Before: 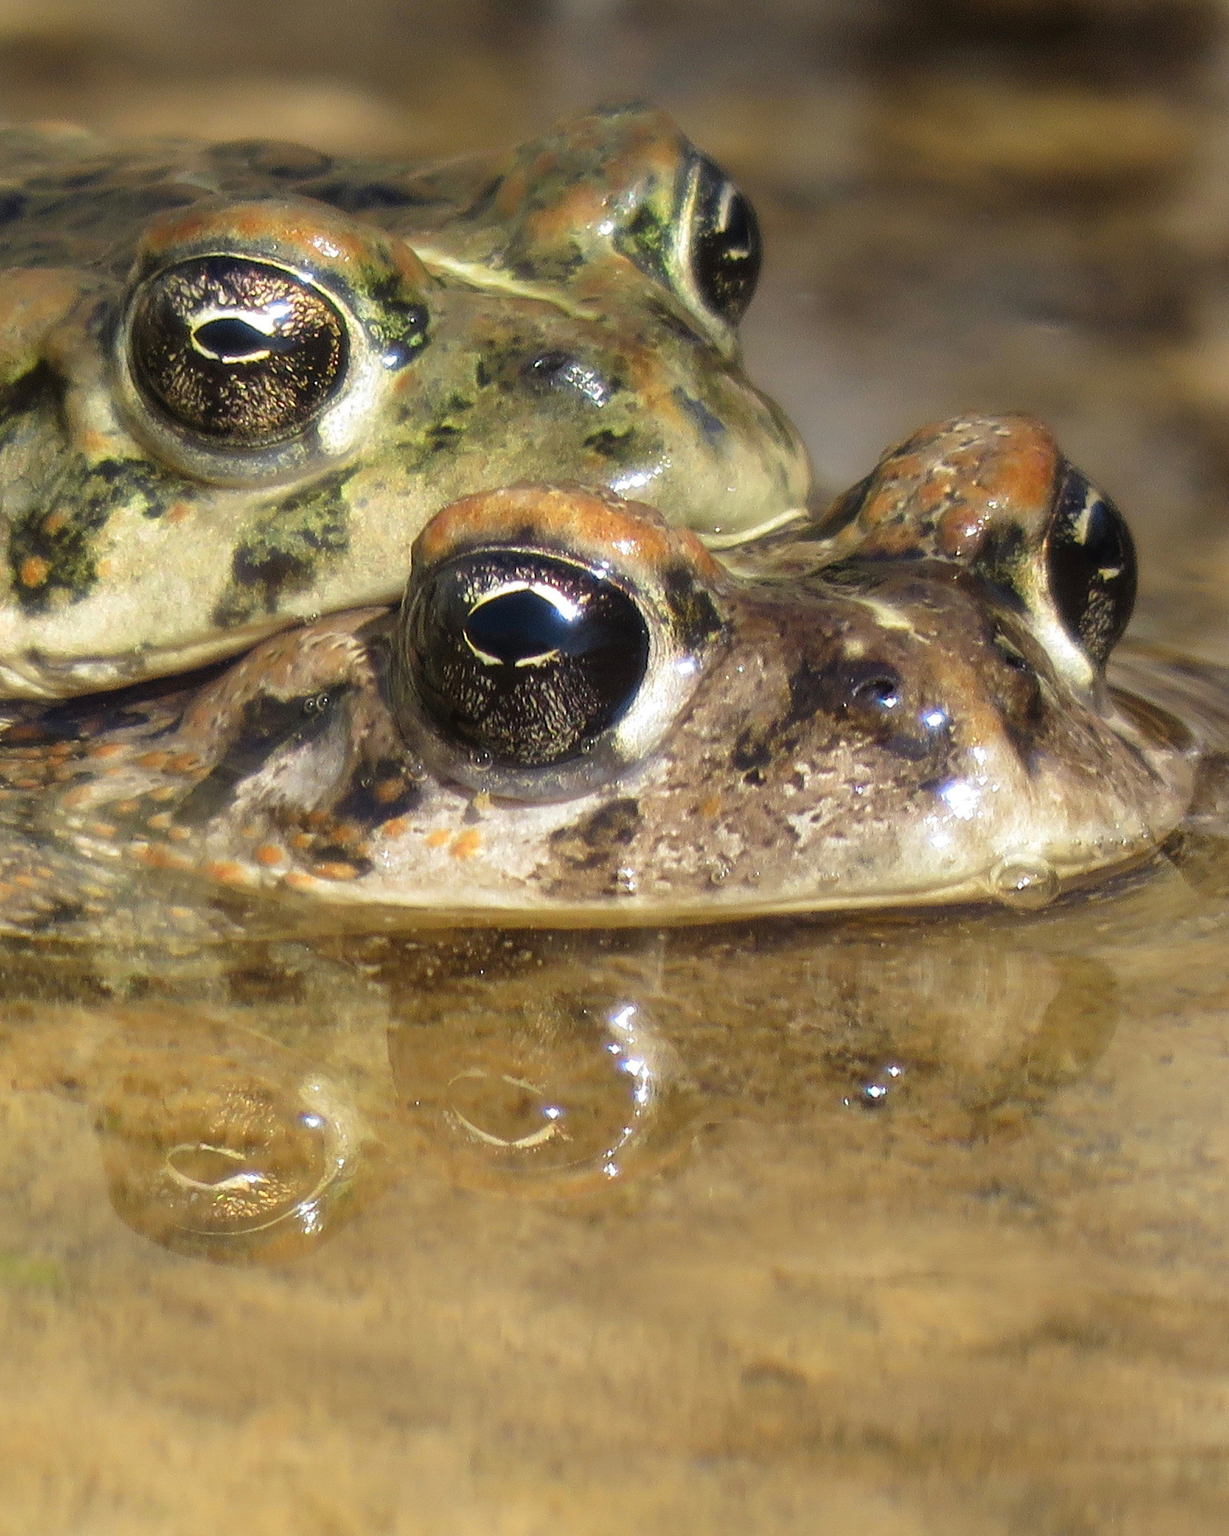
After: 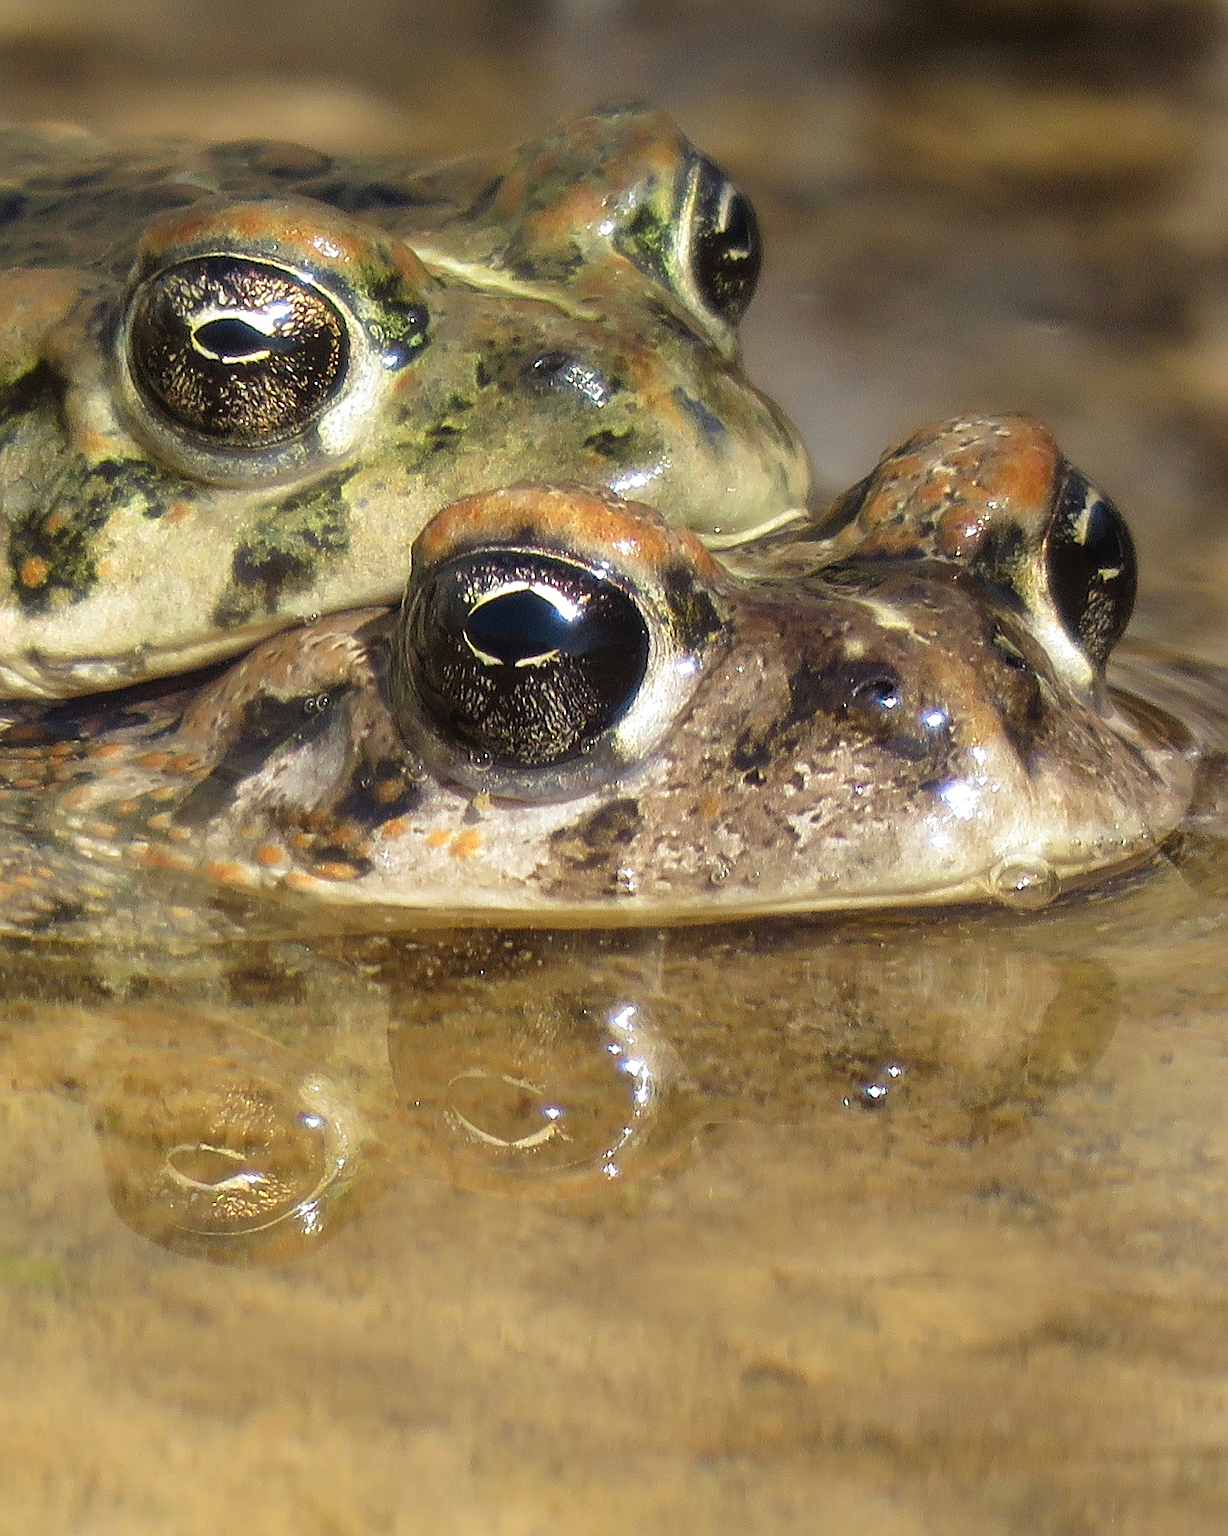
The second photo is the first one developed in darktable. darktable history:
sharpen: radius 2.533, amount 0.622
